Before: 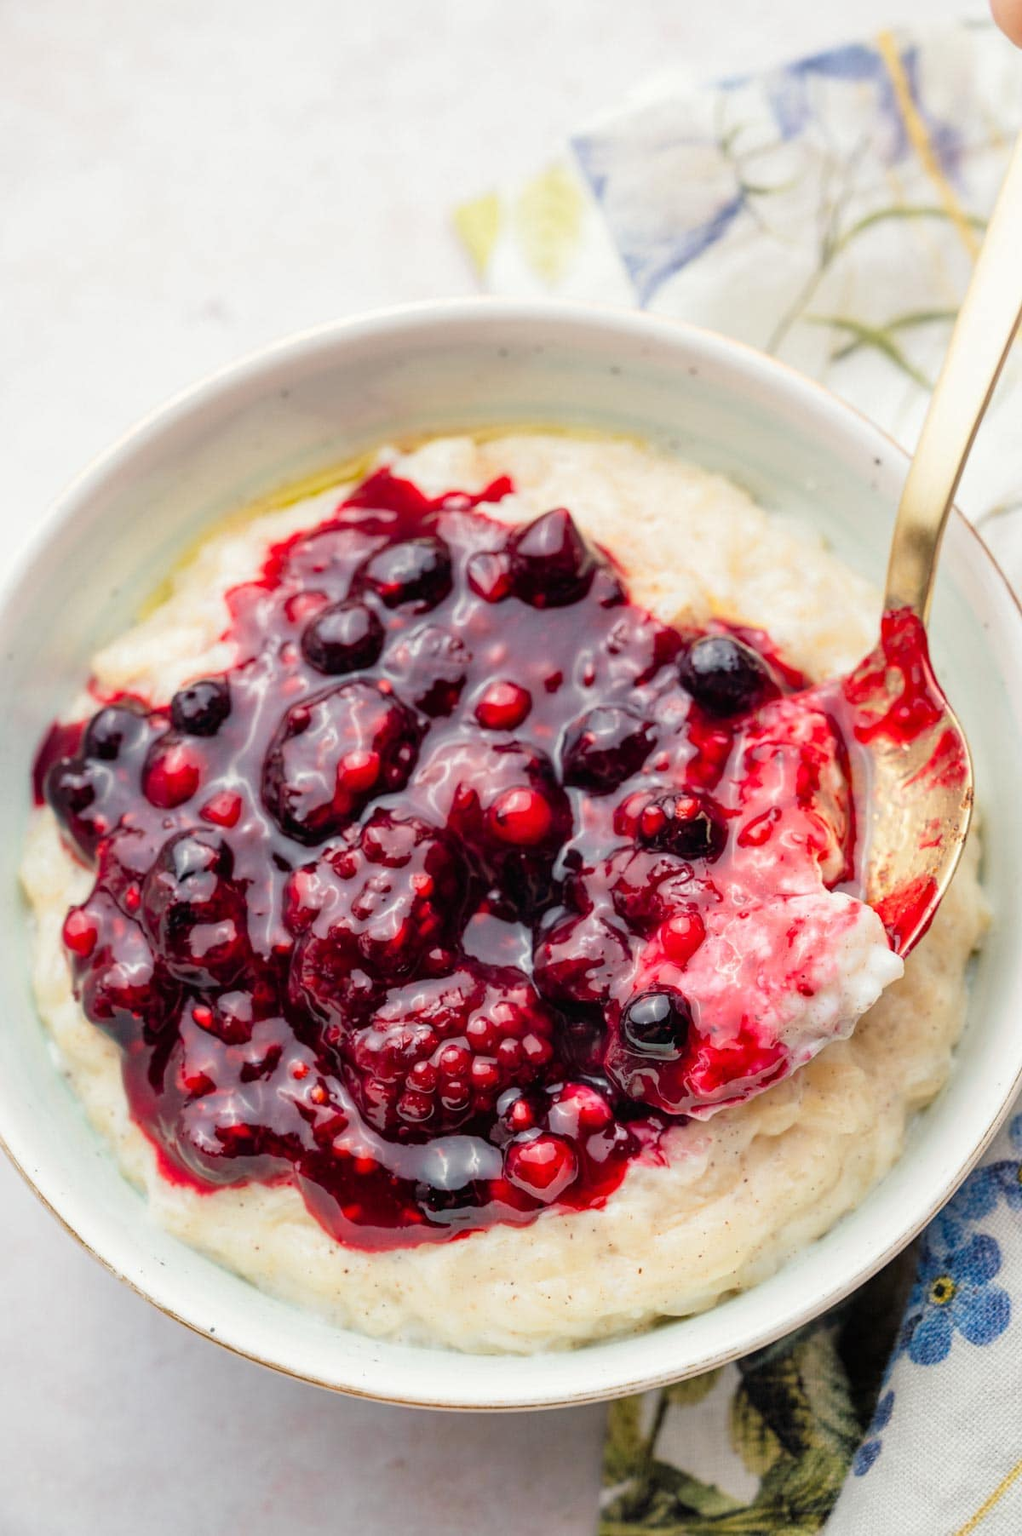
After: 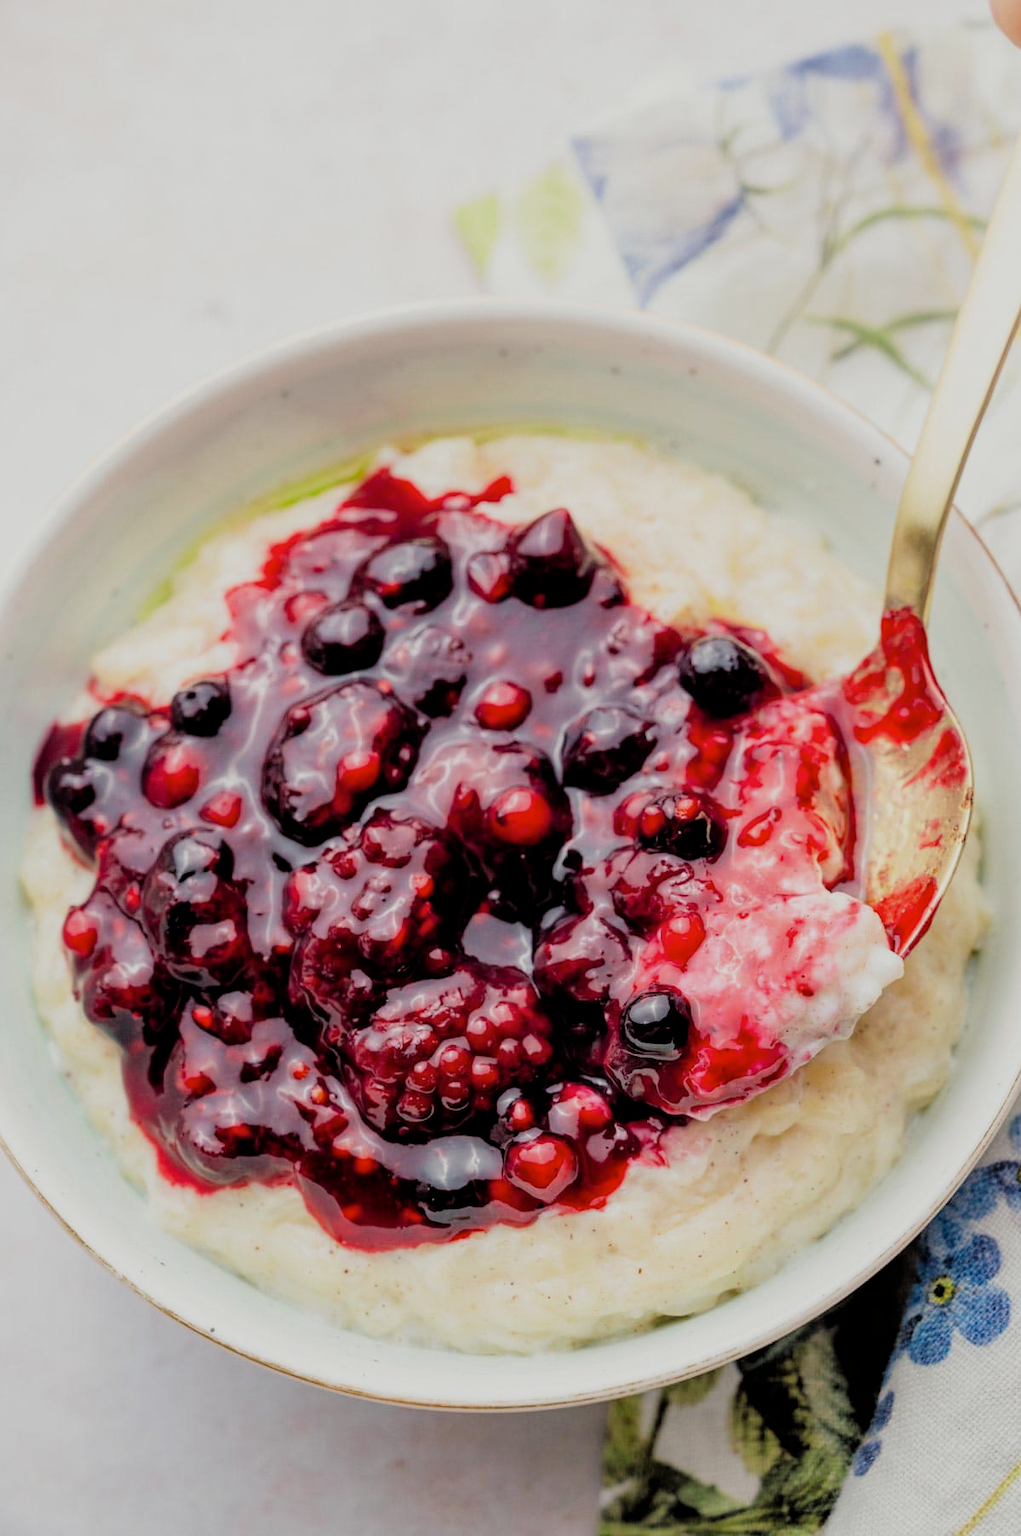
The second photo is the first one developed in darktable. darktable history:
filmic rgb: black relative exposure -4.88 EV, hardness 2.82
color zones: curves: ch2 [(0, 0.5) (0.143, 0.517) (0.286, 0.571) (0.429, 0.522) (0.571, 0.5) (0.714, 0.5) (0.857, 0.5) (1, 0.5)]
